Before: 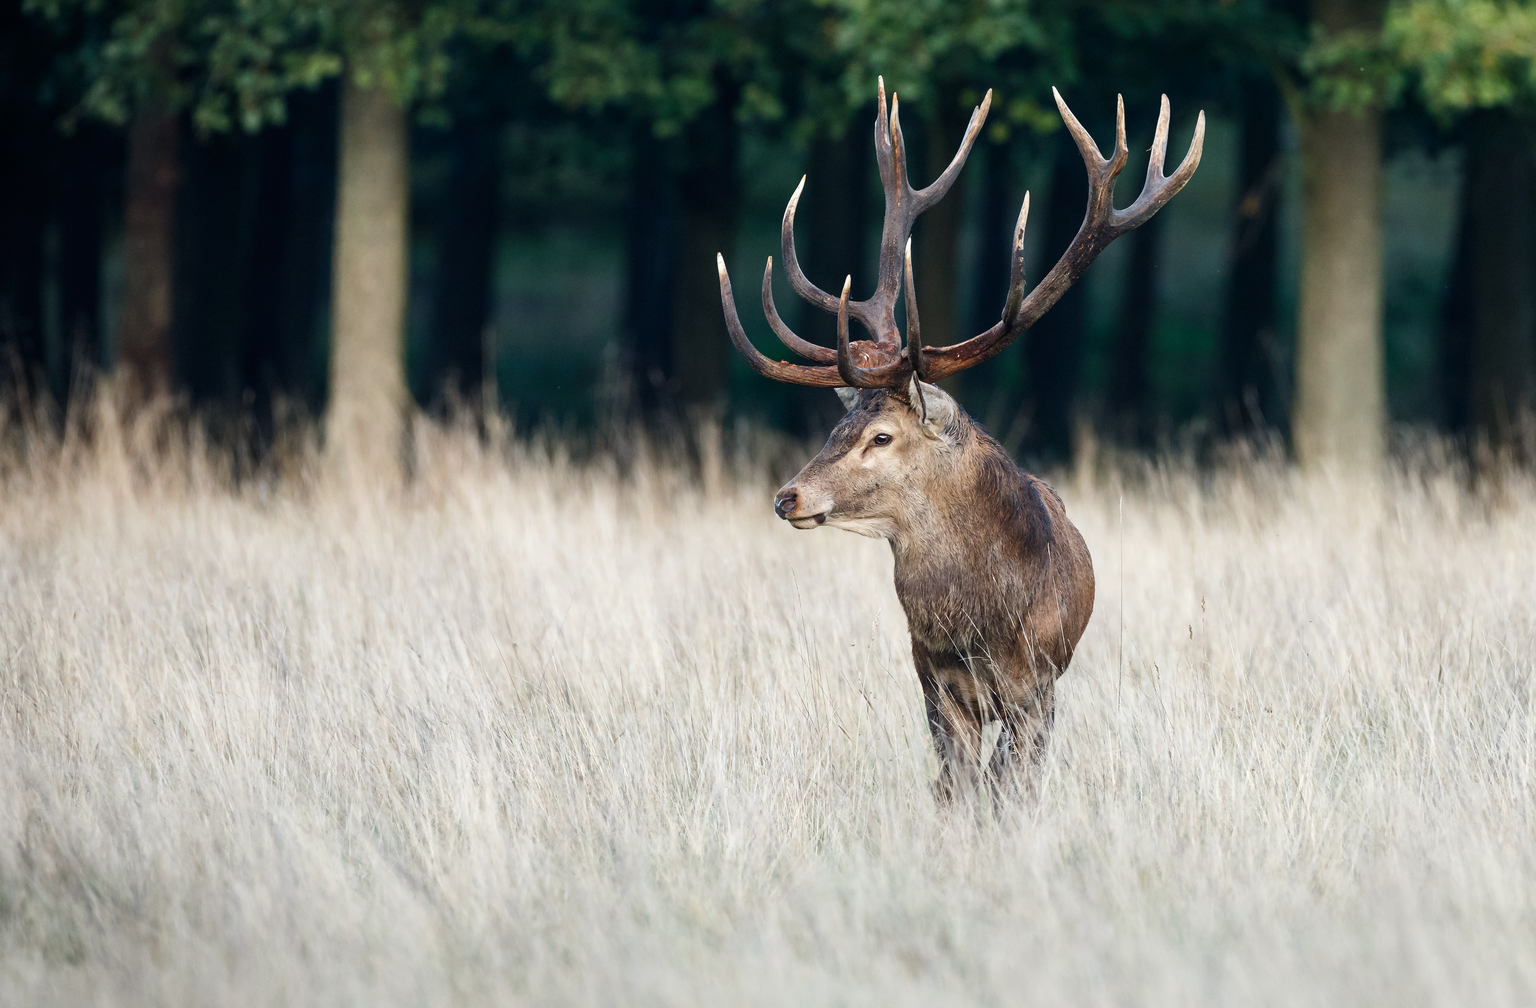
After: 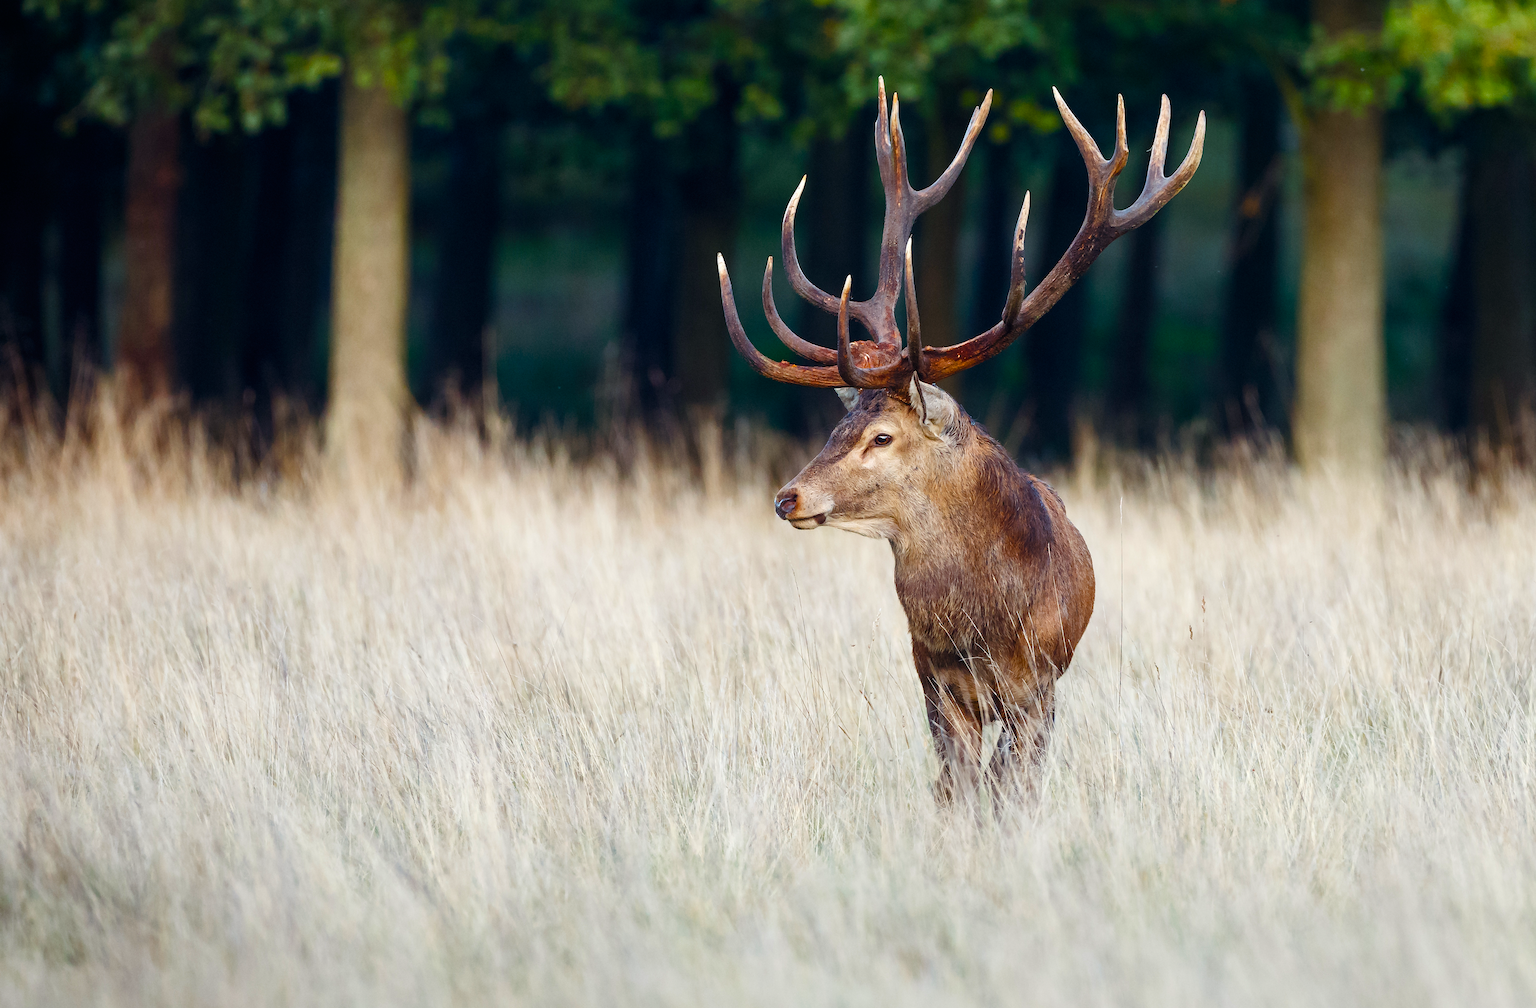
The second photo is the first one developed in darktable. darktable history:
color balance rgb: shadows lift › chroma 4.342%, shadows lift › hue 25.26°, perceptual saturation grading › global saturation 36.448%, perceptual saturation grading › shadows 34.681%, global vibrance 14.619%
